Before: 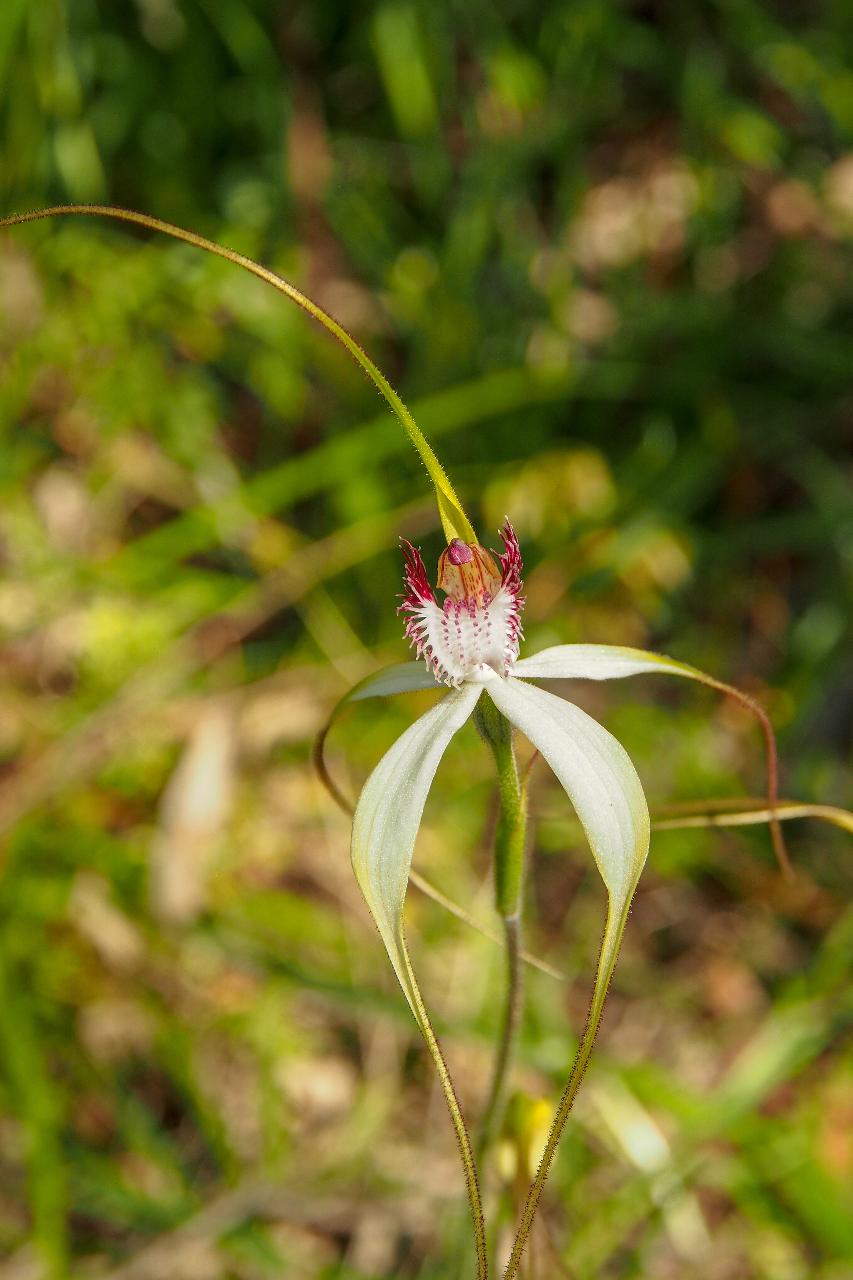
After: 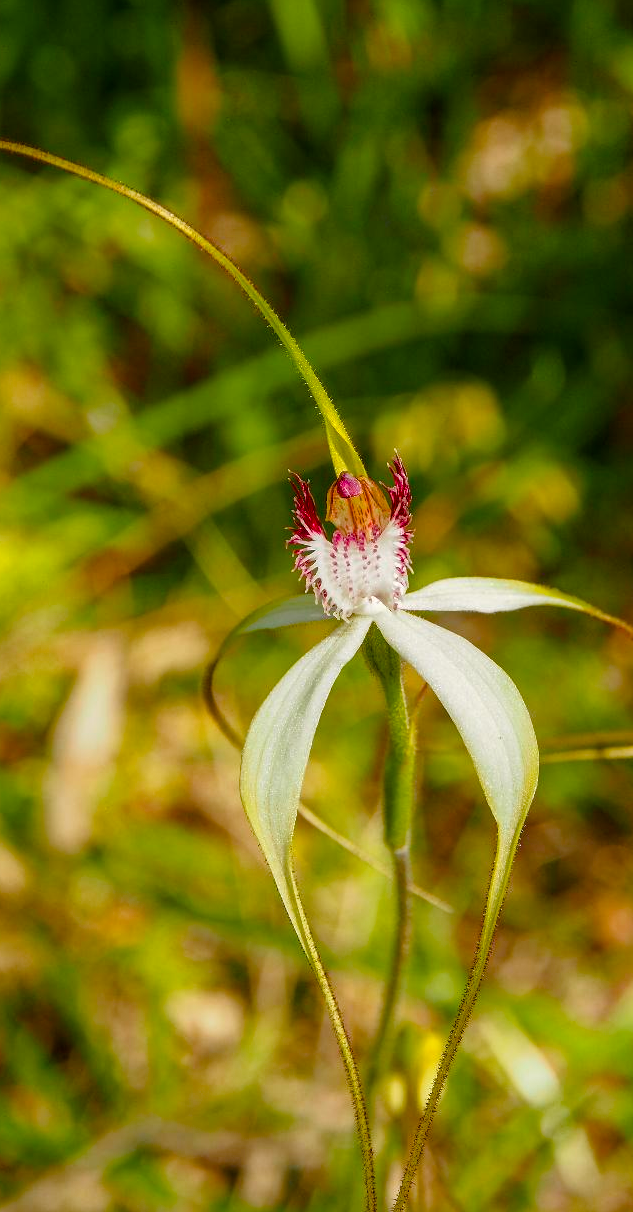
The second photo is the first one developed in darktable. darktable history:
crop and rotate: left 13.15%, top 5.251%, right 12.609%
color balance rgb: perceptual saturation grading › global saturation 35%, perceptual saturation grading › highlights -25%, perceptual saturation grading › shadows 50%
